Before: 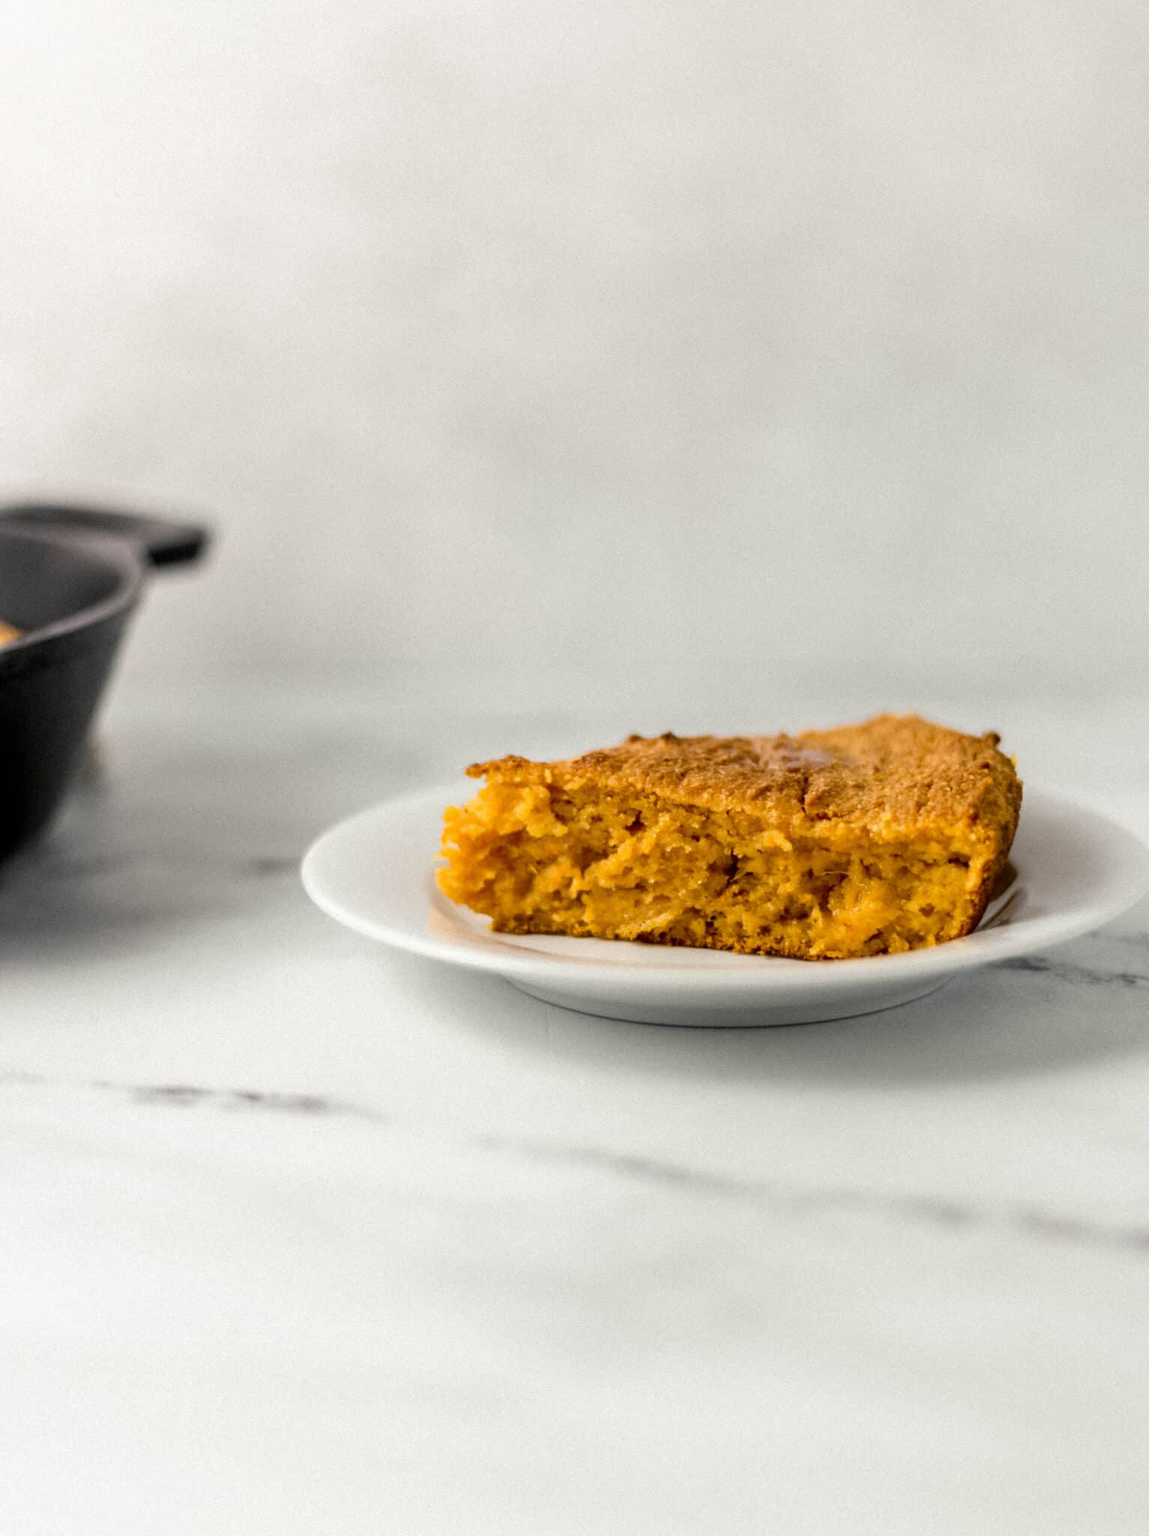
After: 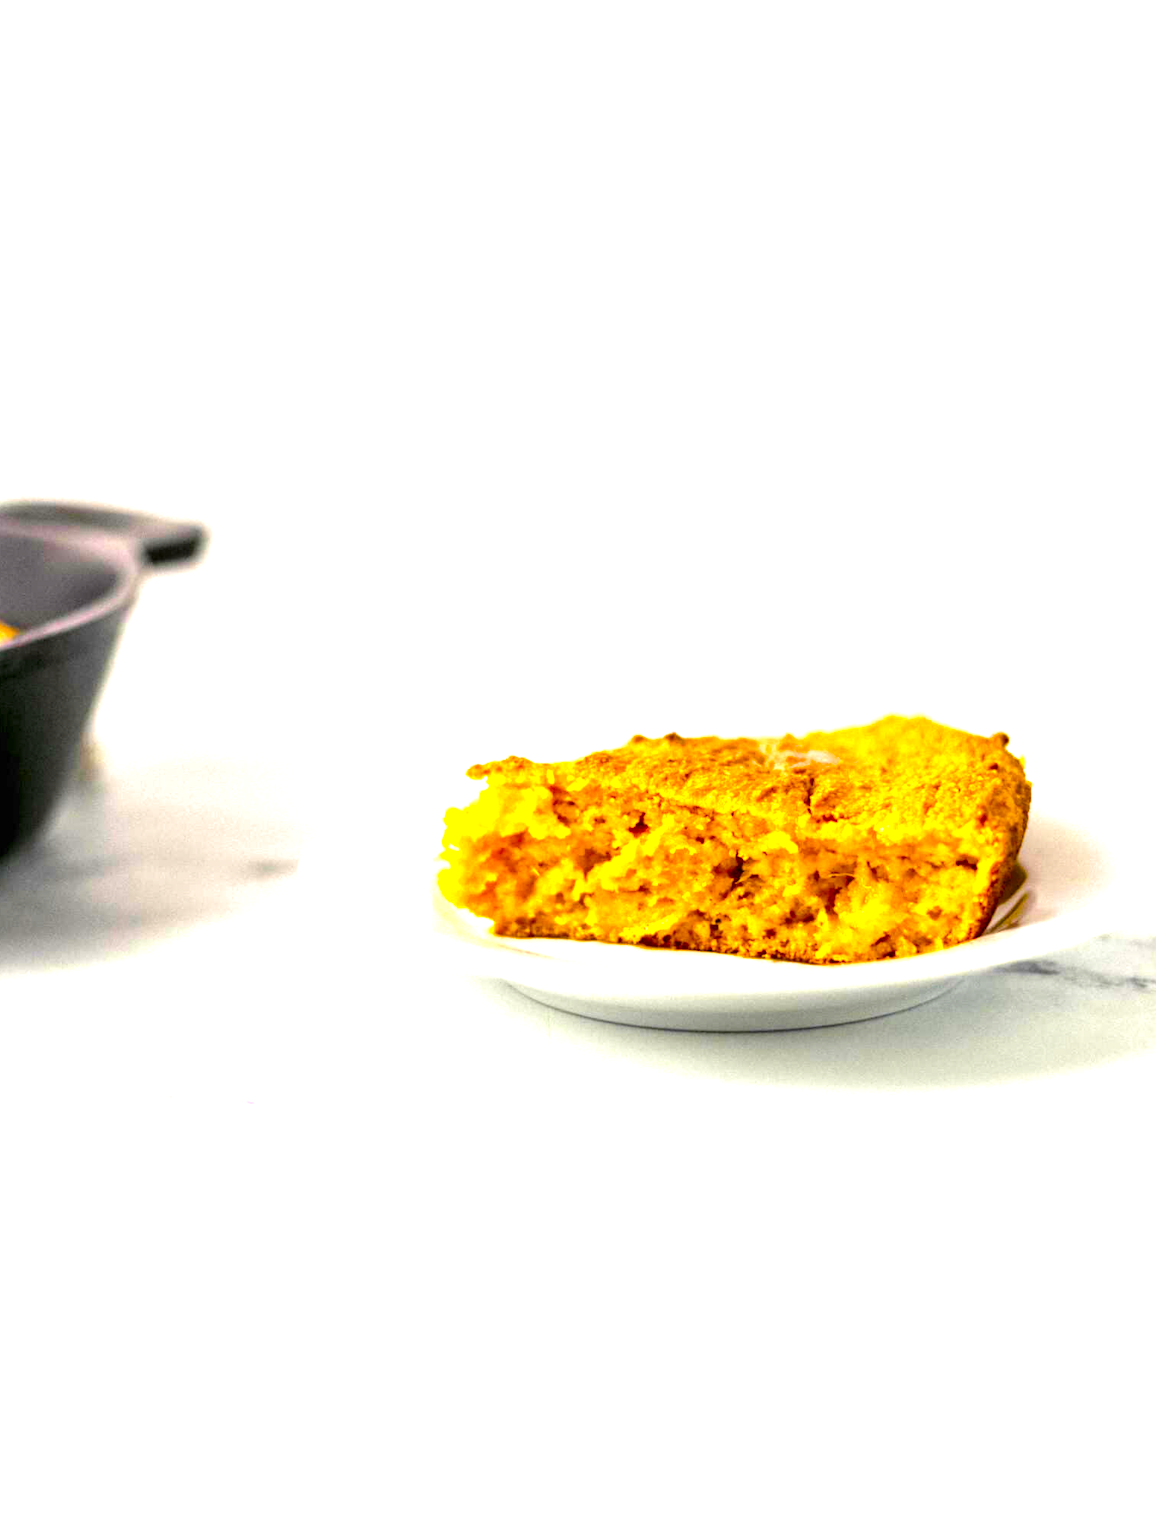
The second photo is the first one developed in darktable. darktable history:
crop: left 0.471%, top 0.662%, right 0.213%, bottom 0.683%
velvia: strength 31.89%, mid-tones bias 0.202
exposure: exposure 1.481 EV, compensate exposure bias true, compensate highlight preservation false
color balance rgb: linear chroma grading › global chroma 14.892%, perceptual saturation grading › global saturation 30.442%
